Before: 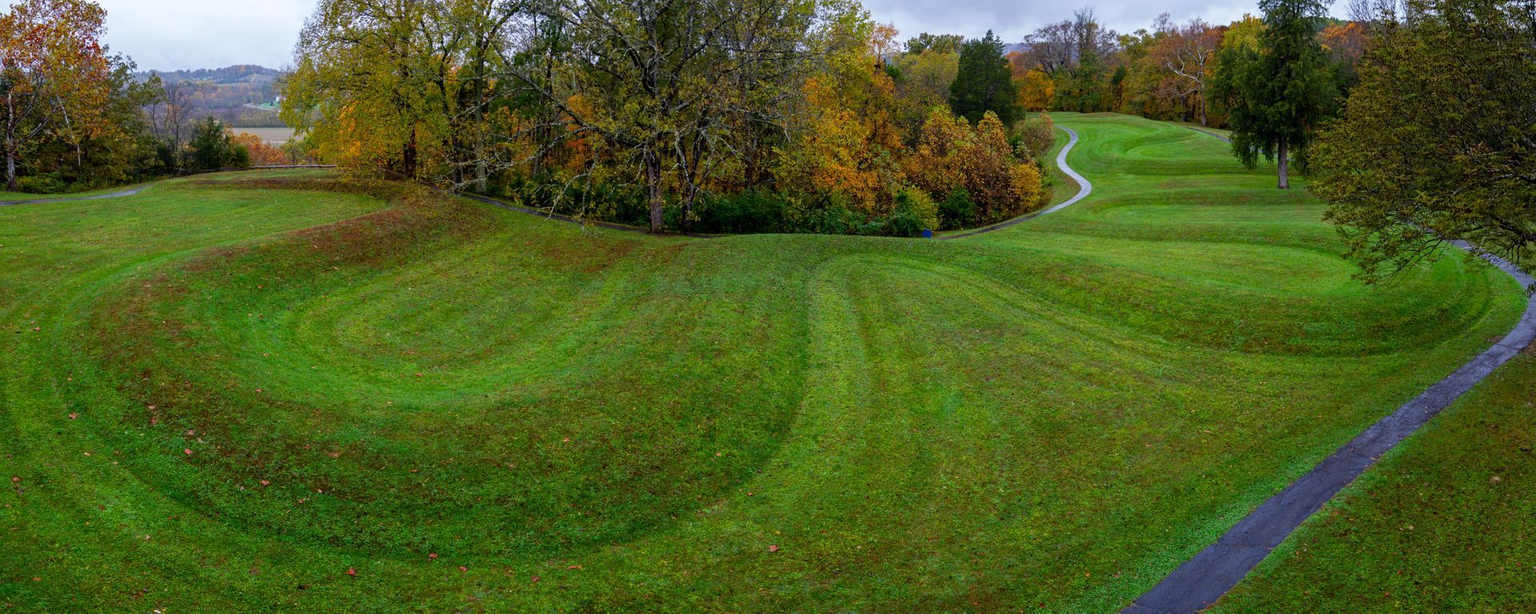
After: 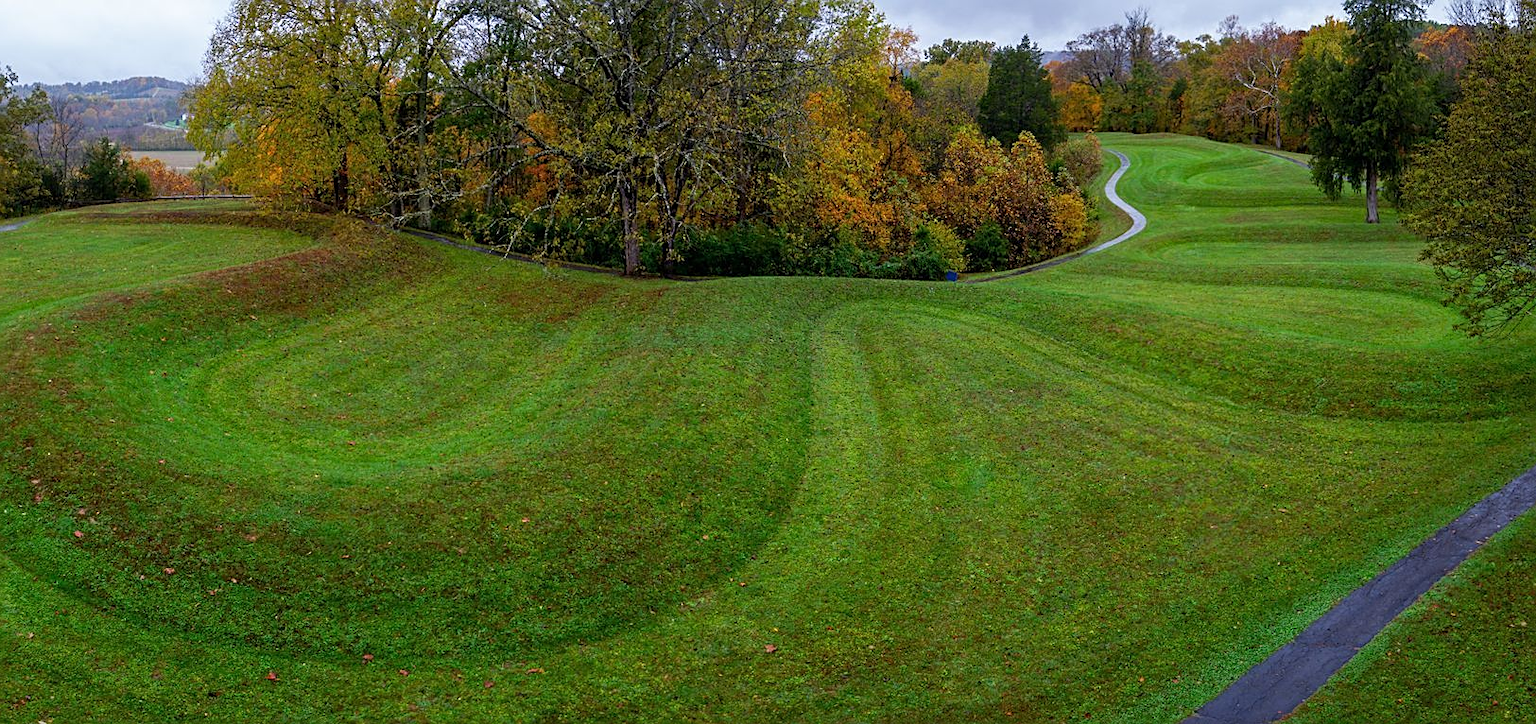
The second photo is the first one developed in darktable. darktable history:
crop: left 7.945%, right 7.375%
sharpen: on, module defaults
